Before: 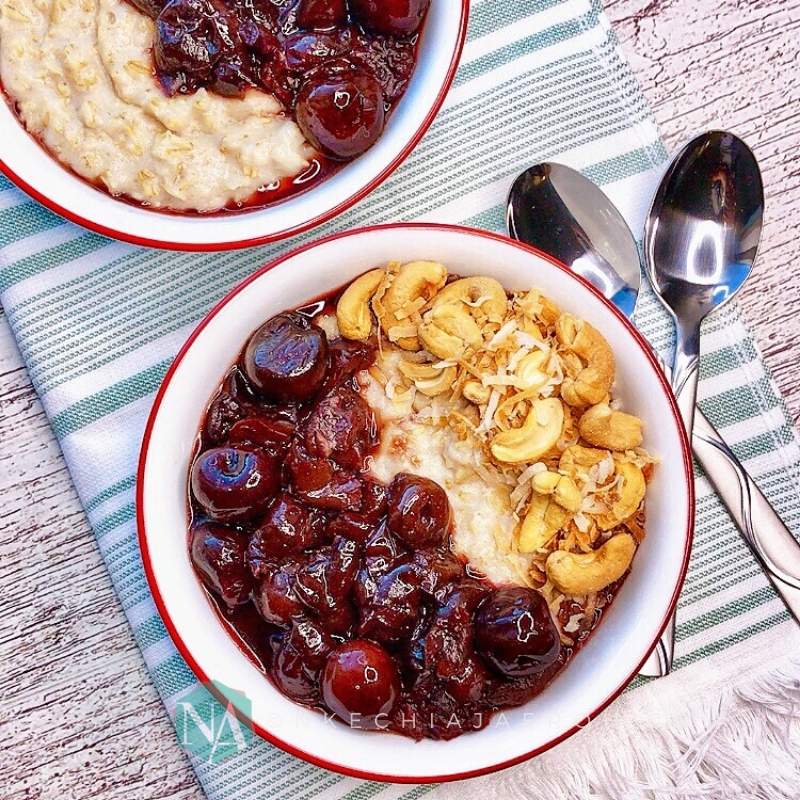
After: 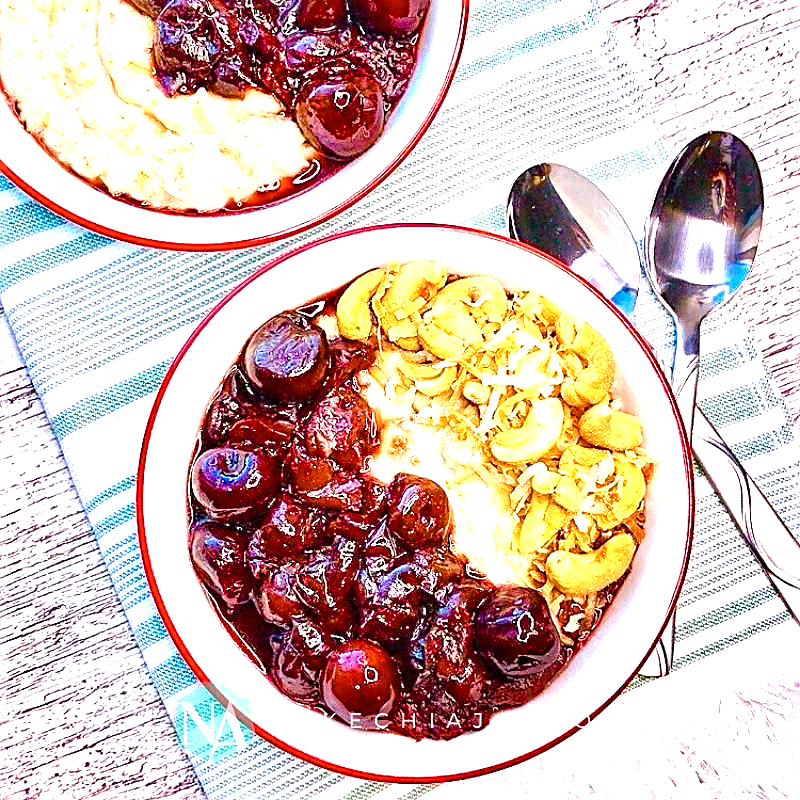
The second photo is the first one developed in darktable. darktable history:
contrast brightness saturation: saturation -0.1
sharpen: radius 2.767
exposure: black level correction 0, exposure 1.35 EV, compensate exposure bias true, compensate highlight preservation false
color balance rgb: perceptual saturation grading › global saturation 20%, perceptual saturation grading › highlights -25%, perceptual saturation grading › shadows 50.52%, global vibrance 40.24%
